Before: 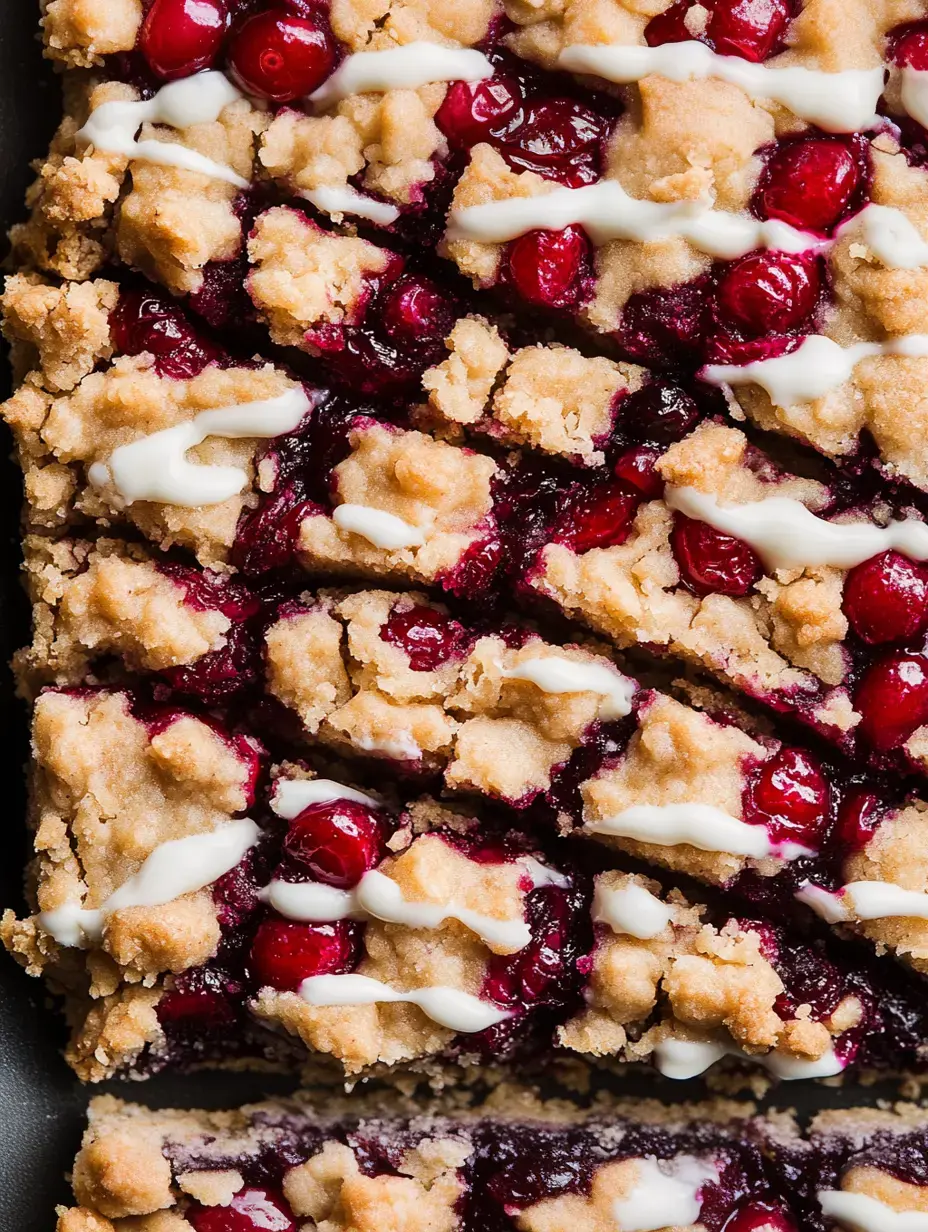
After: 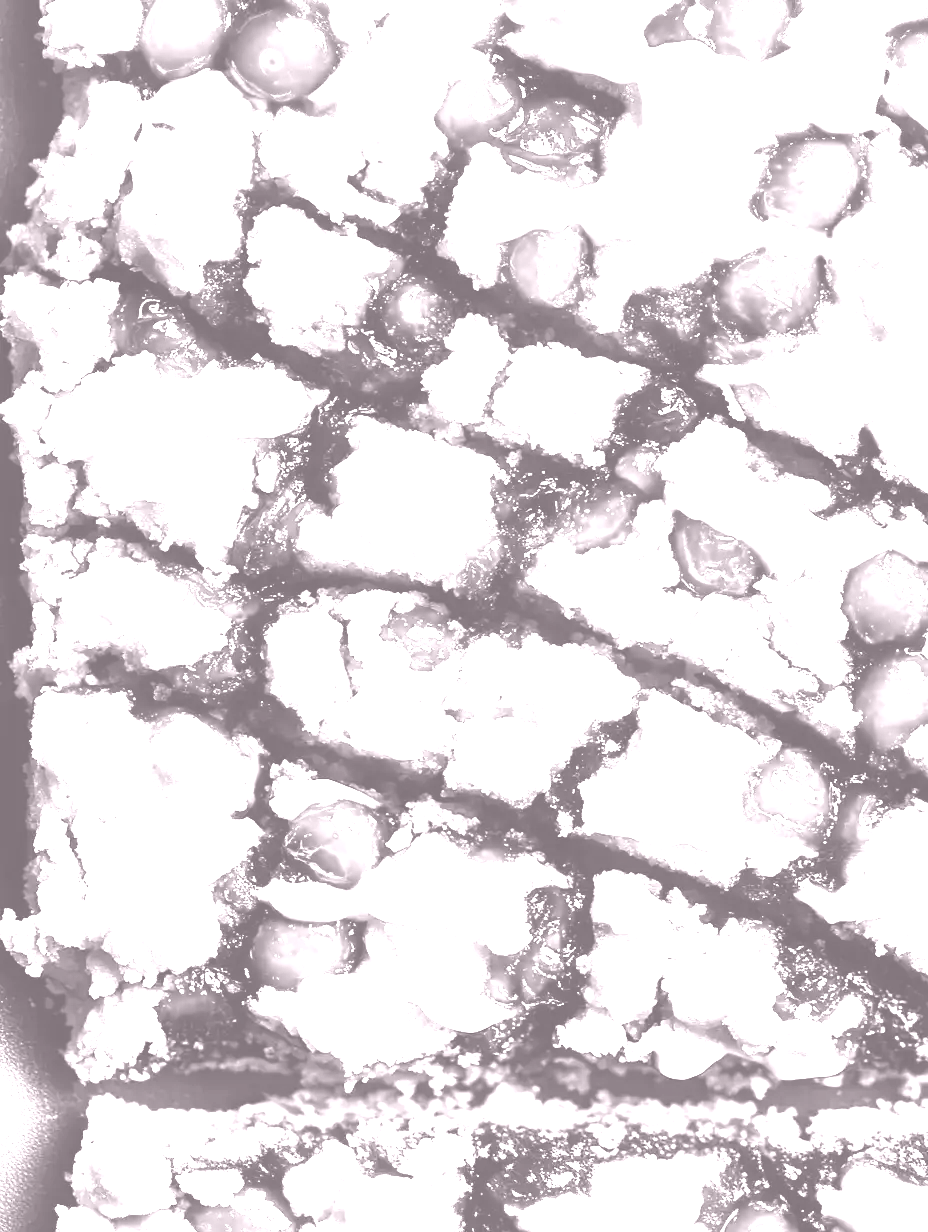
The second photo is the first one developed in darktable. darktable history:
exposure: black level correction 0.001, exposure 1.646 EV, compensate exposure bias true, compensate highlight preservation false
tone equalizer: -8 EV -0.75 EV, -7 EV -0.7 EV, -6 EV -0.6 EV, -5 EV -0.4 EV, -3 EV 0.4 EV, -2 EV 0.6 EV, -1 EV 0.7 EV, +0 EV 0.75 EV, edges refinement/feathering 500, mask exposure compensation -1.57 EV, preserve details no
colorize: hue 25.2°, saturation 83%, source mix 82%, lightness 79%, version 1
